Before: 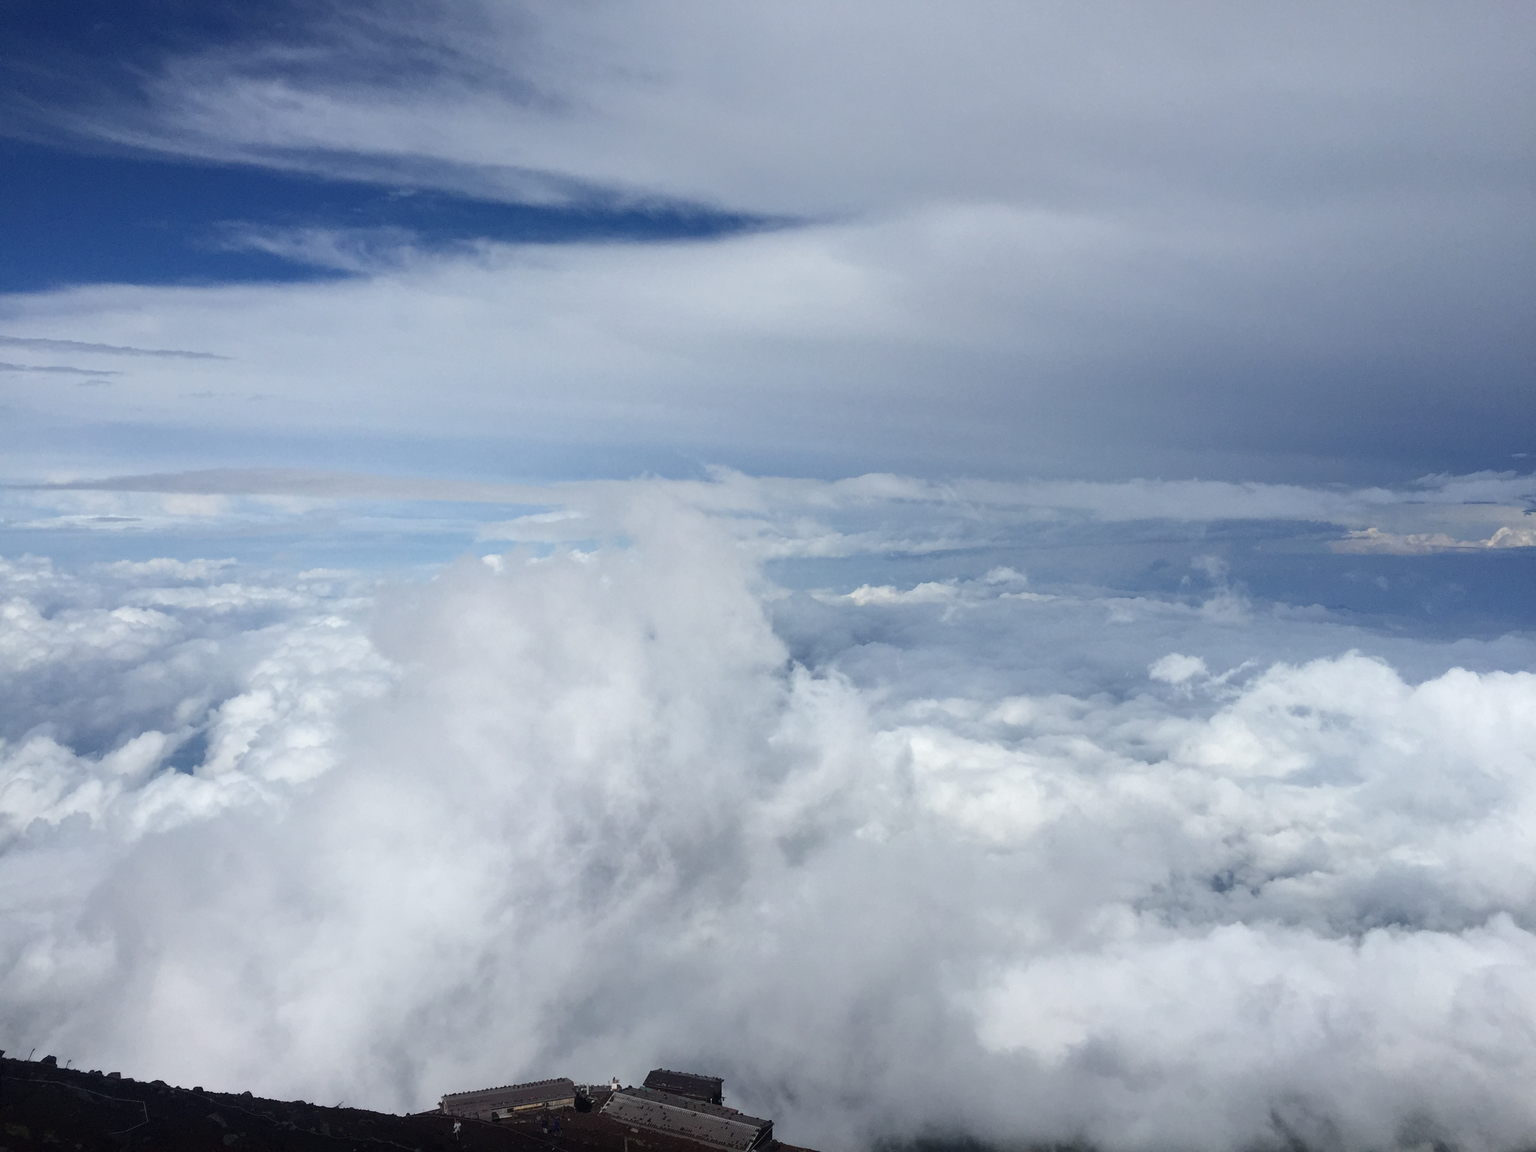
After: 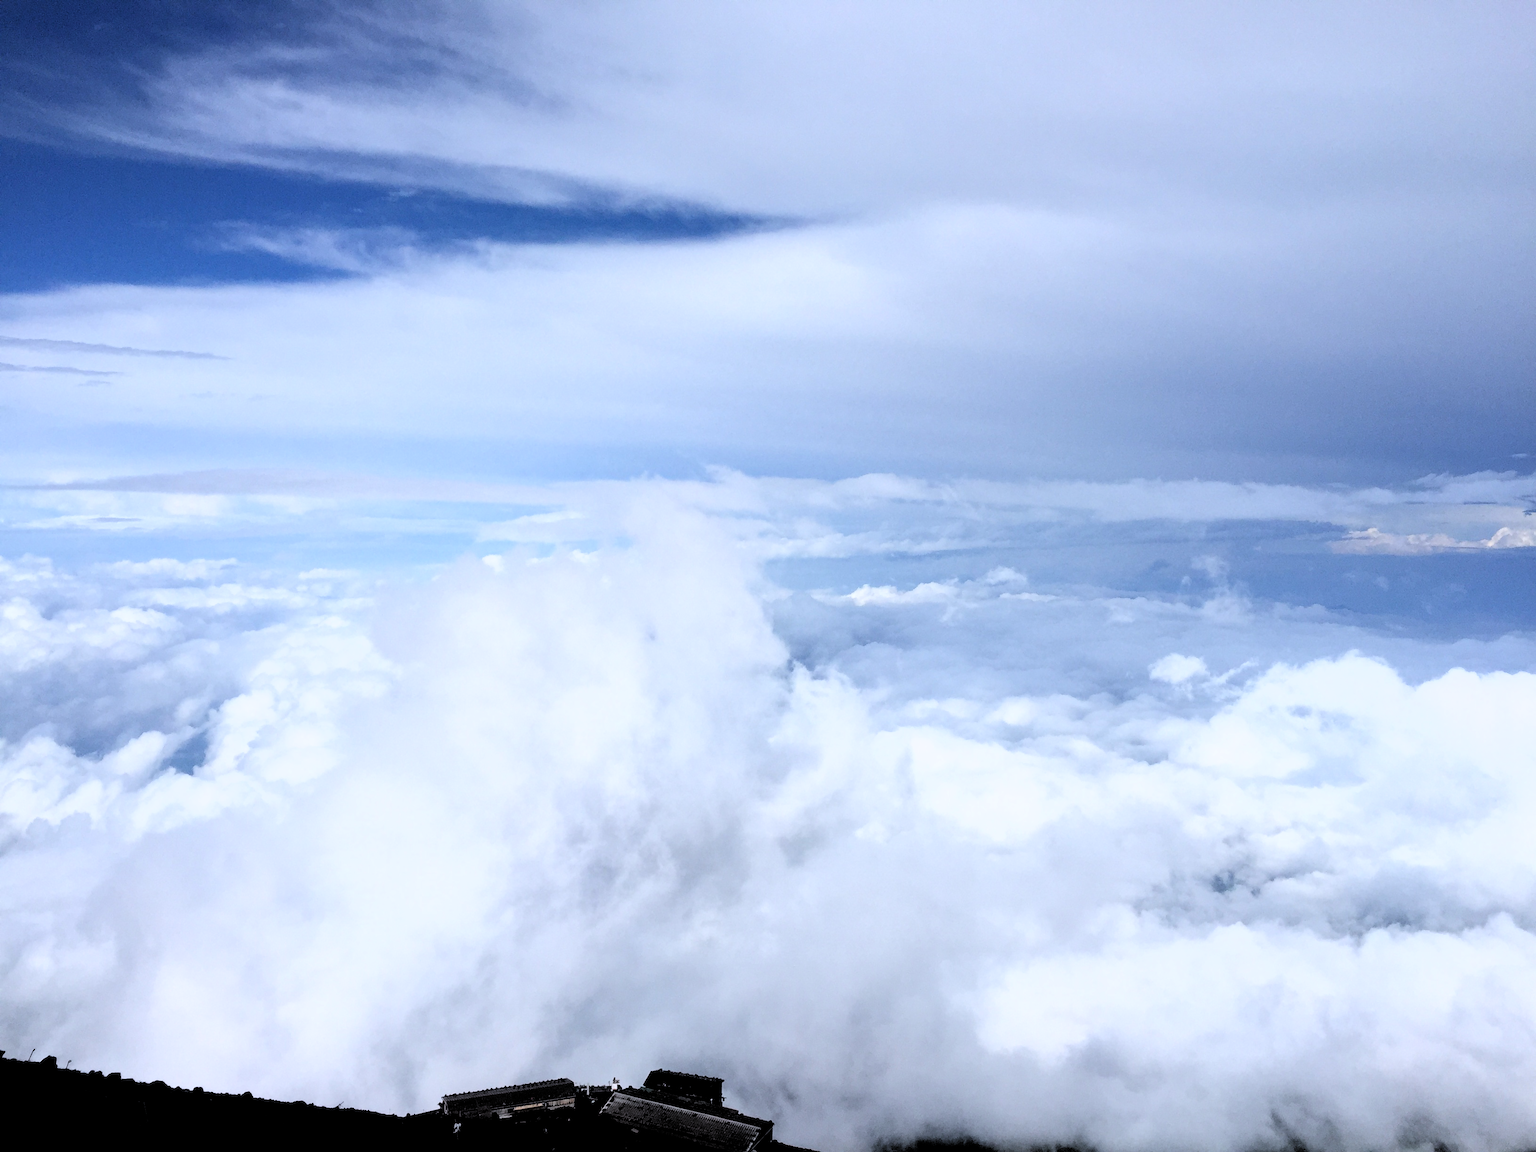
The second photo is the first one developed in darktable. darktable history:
filmic rgb: middle gray luminance 13.55%, black relative exposure -1.97 EV, white relative exposure 3.1 EV, threshold 6 EV, target black luminance 0%, hardness 1.79, latitude 59.23%, contrast 1.728, highlights saturation mix 5%, shadows ↔ highlights balance -37.52%, add noise in highlights 0, color science v3 (2019), use custom middle-gray values true, iterations of high-quality reconstruction 0, contrast in highlights soft, enable highlight reconstruction true
color calibration: illuminant as shot in camera, x 0.358, y 0.373, temperature 4628.91 K
